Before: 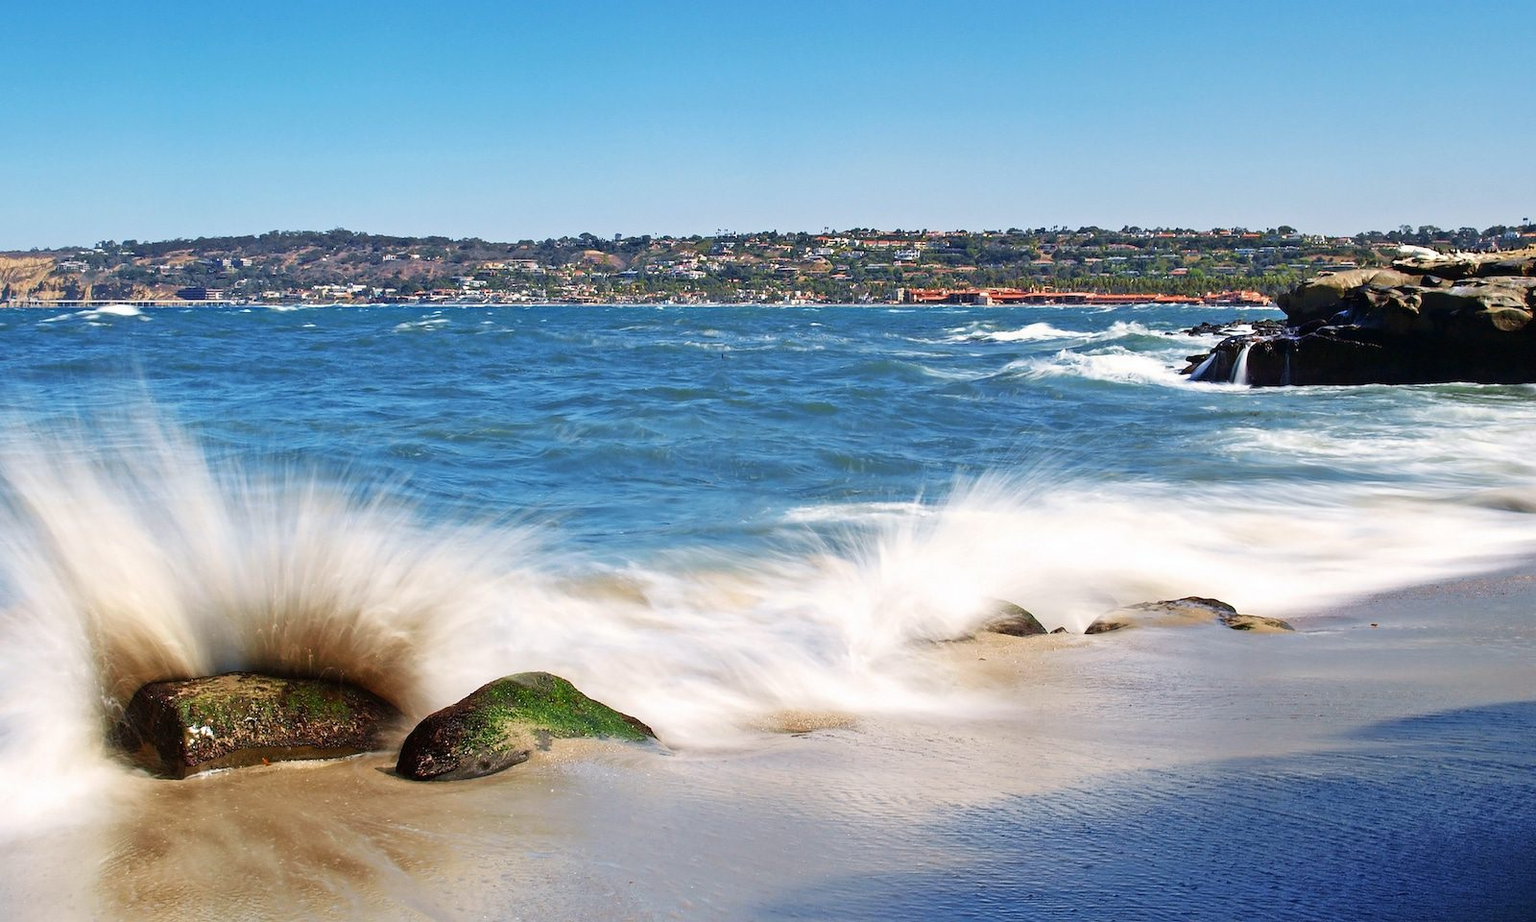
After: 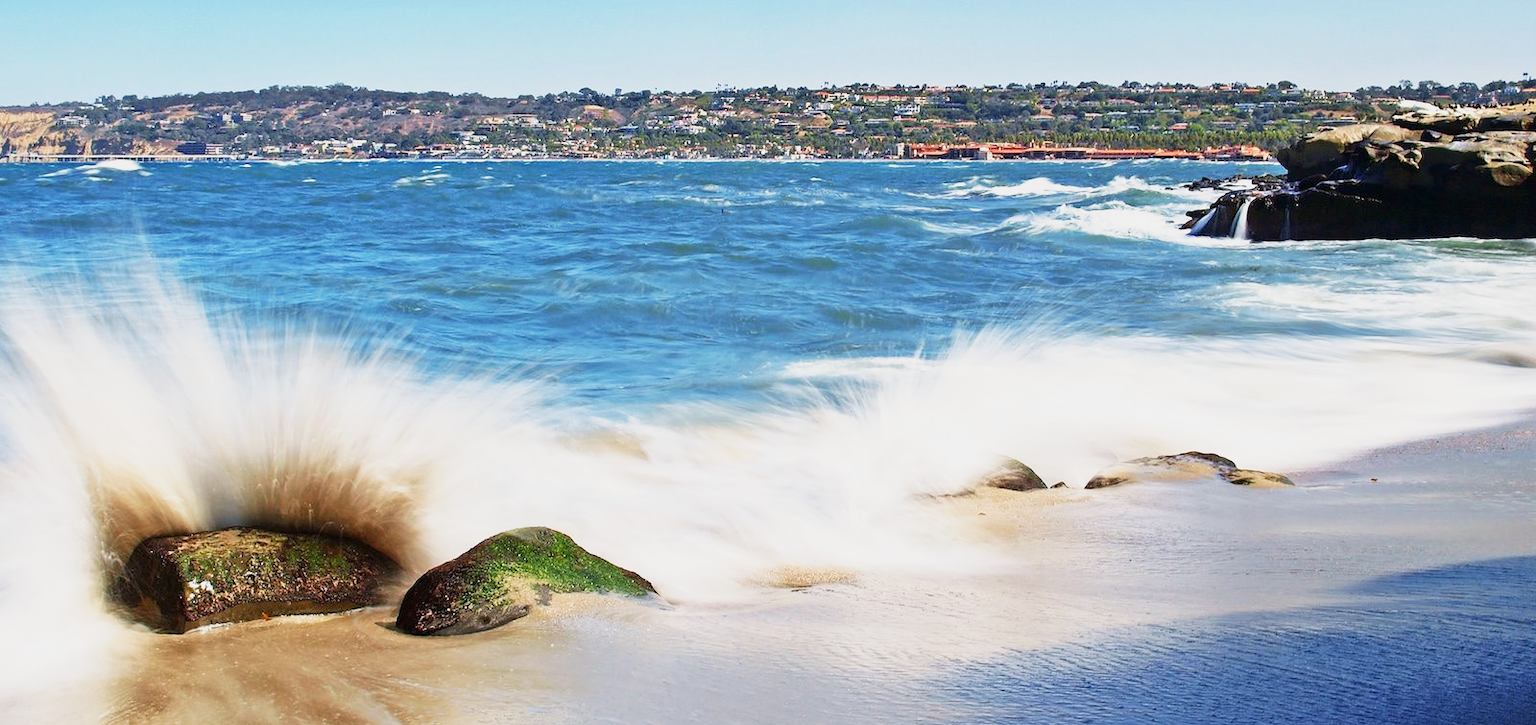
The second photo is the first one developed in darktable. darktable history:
crop and rotate: top 15.76%, bottom 5.421%
base curve: curves: ch0 [(0, 0) (0.088, 0.125) (0.176, 0.251) (0.354, 0.501) (0.613, 0.749) (1, 0.877)], preserve colors none
